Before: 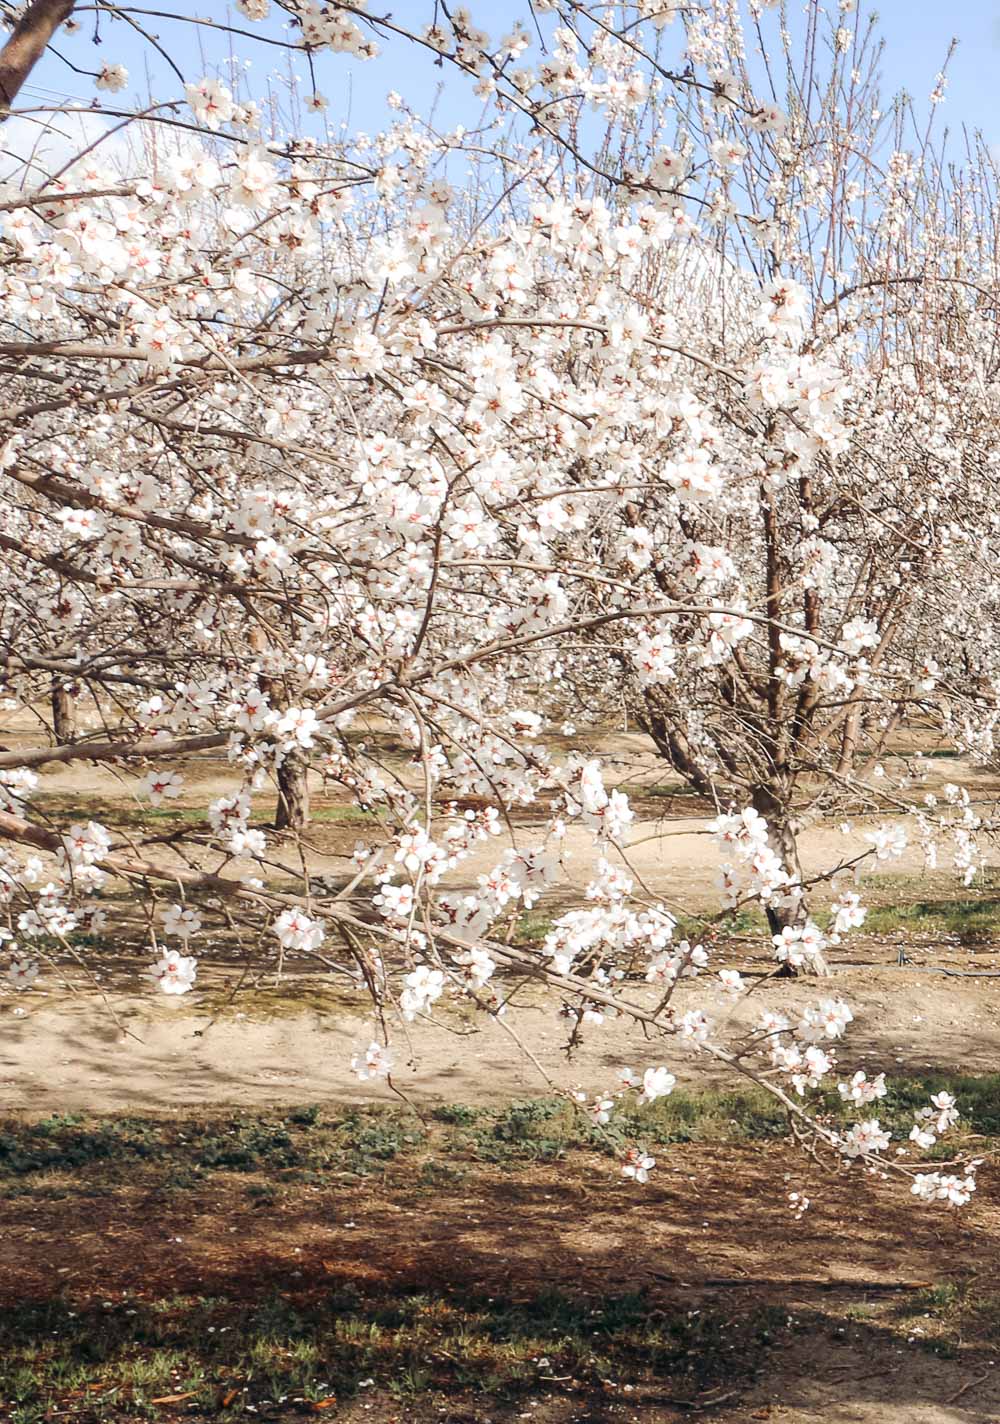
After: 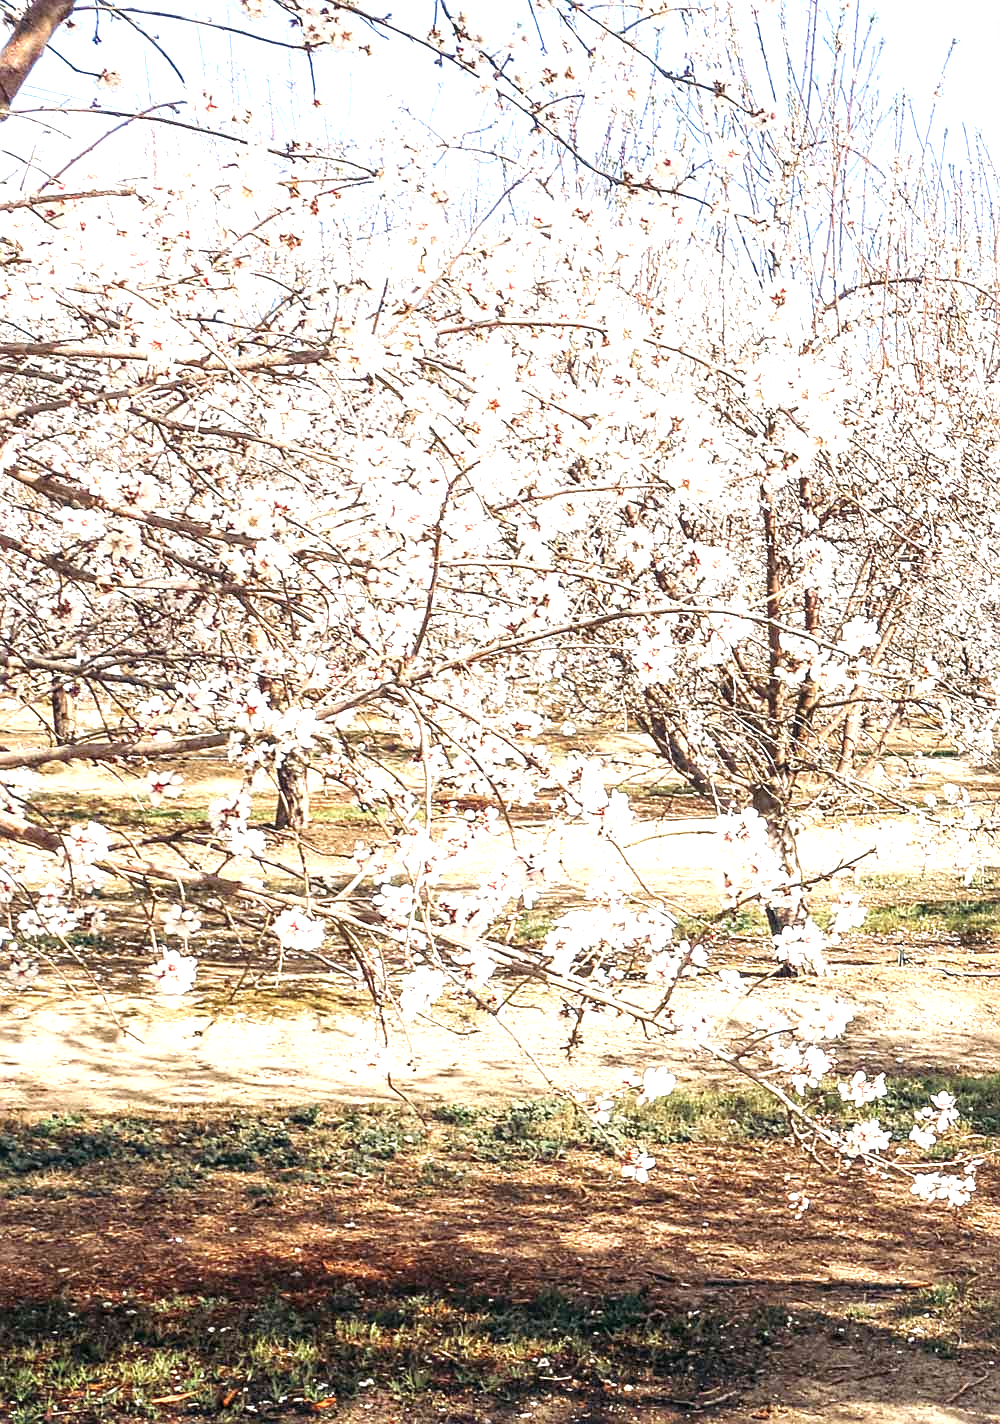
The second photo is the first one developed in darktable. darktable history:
sharpen: on, module defaults
local contrast: detail 117%
color balance: contrast fulcrum 17.78%
levels: levels [0, 0.374, 0.749]
